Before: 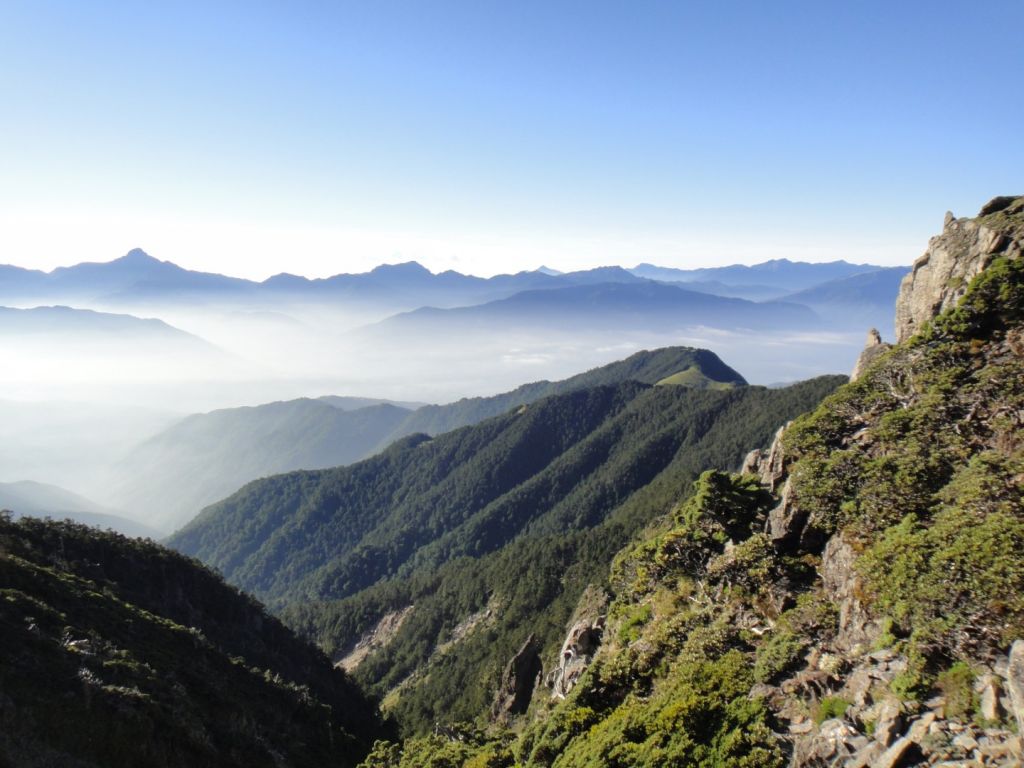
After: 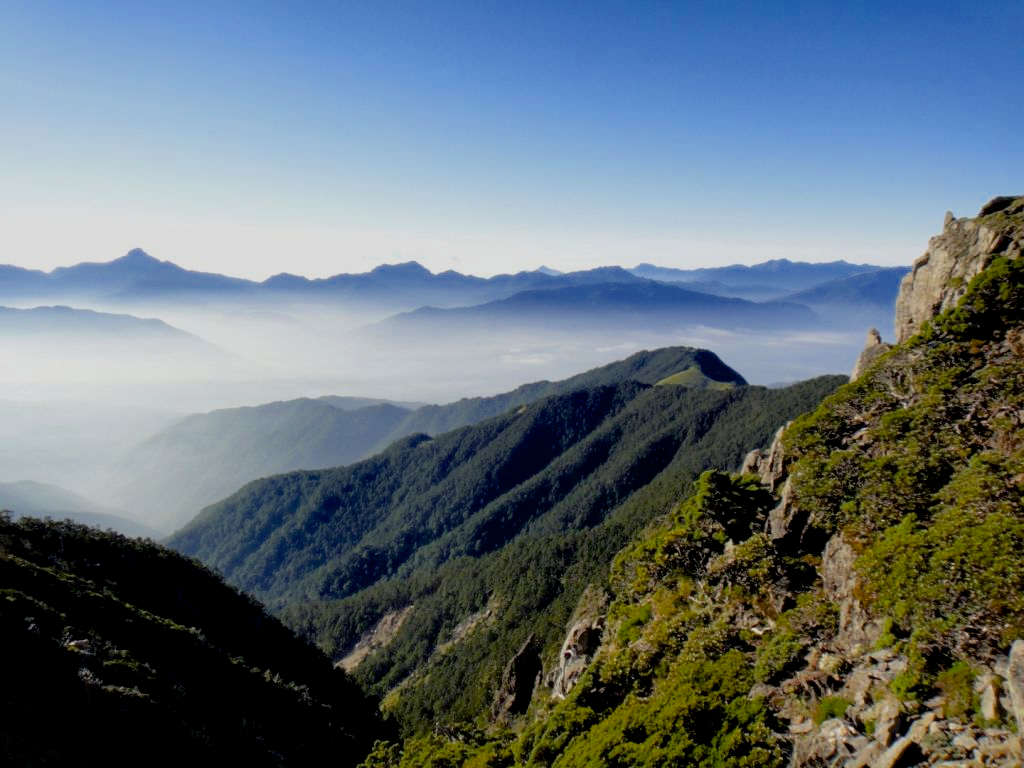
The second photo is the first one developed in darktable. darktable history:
color balance rgb: shadows lift › chroma 1.714%, shadows lift › hue 264.57°, perceptual saturation grading › global saturation 25.149%, global vibrance 6.885%, saturation formula JzAzBz (2021)
exposure: black level correction 0.011, exposure -0.485 EV, compensate exposure bias true, compensate highlight preservation false
